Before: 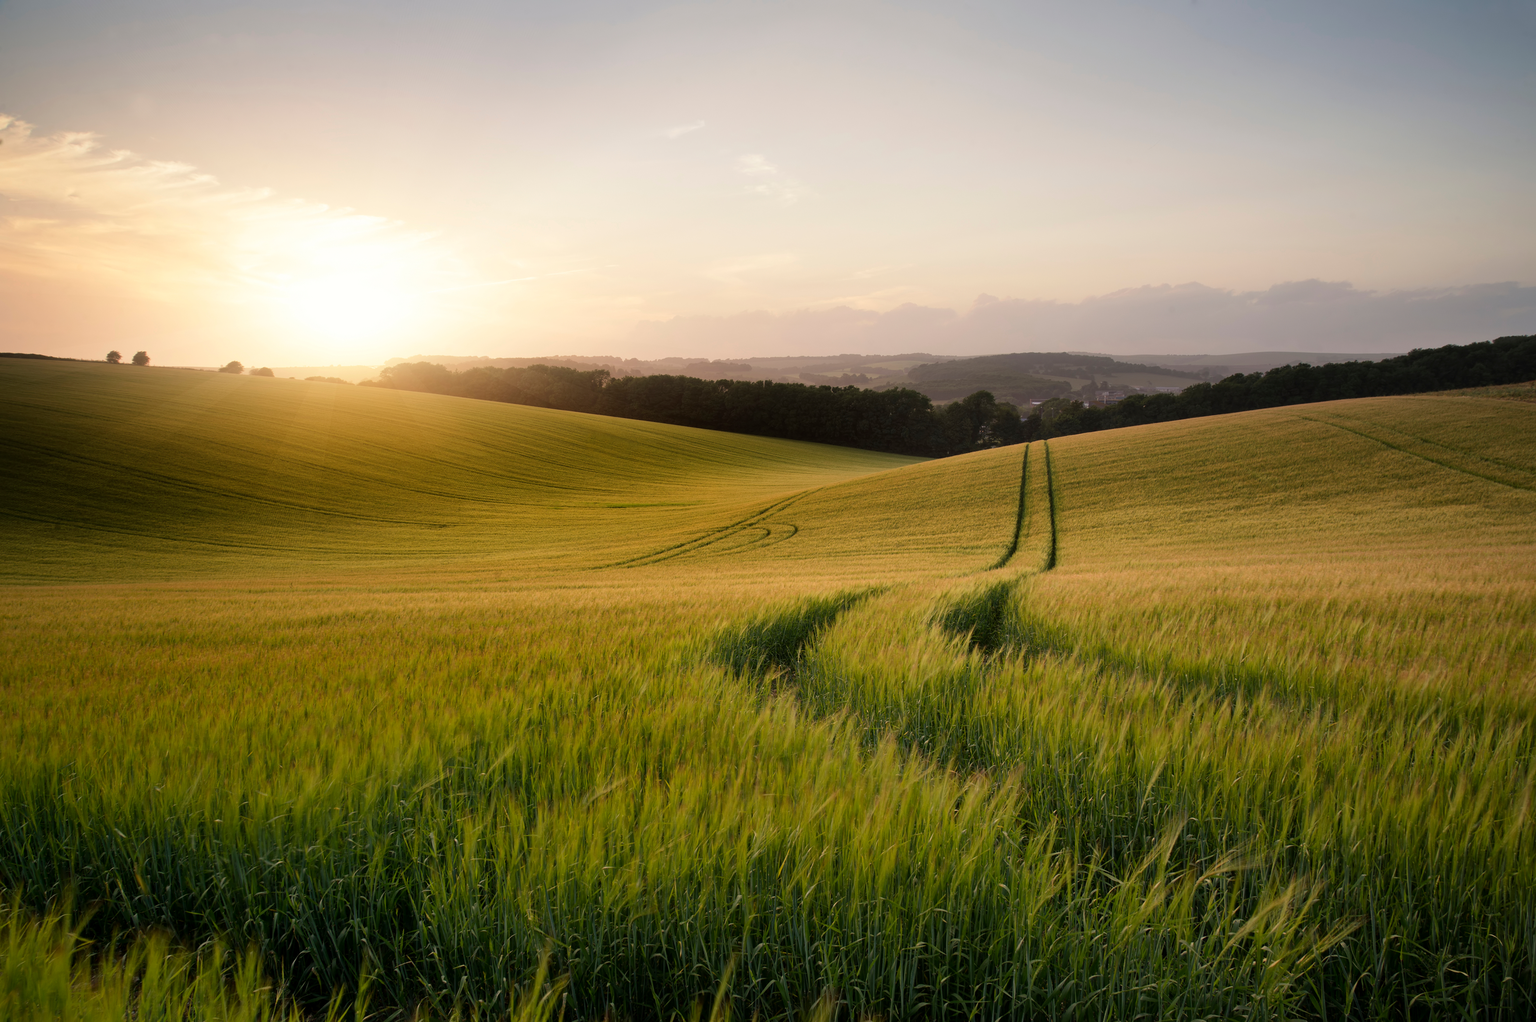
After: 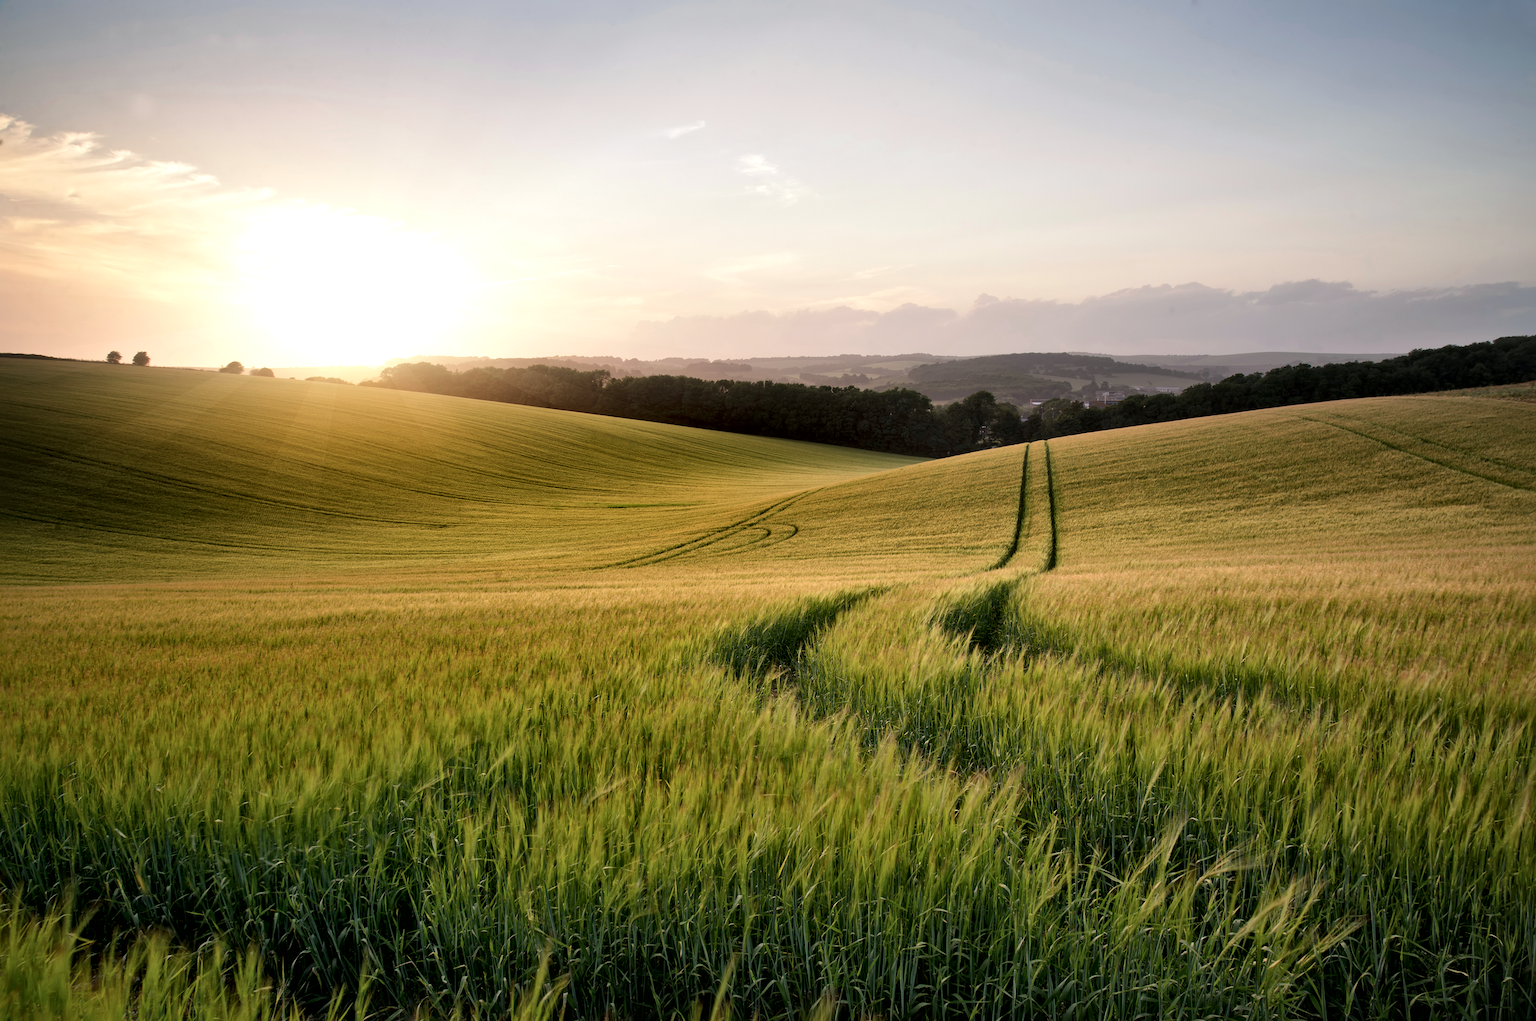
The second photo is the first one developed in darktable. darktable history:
color calibration: x 0.354, y 0.368, temperature 4678.06 K
contrast brightness saturation: saturation -0.052
exposure: exposure 0.175 EV, compensate exposure bias true, compensate highlight preservation false
local contrast: mode bilateral grid, contrast 25, coarseness 60, detail 150%, midtone range 0.2
